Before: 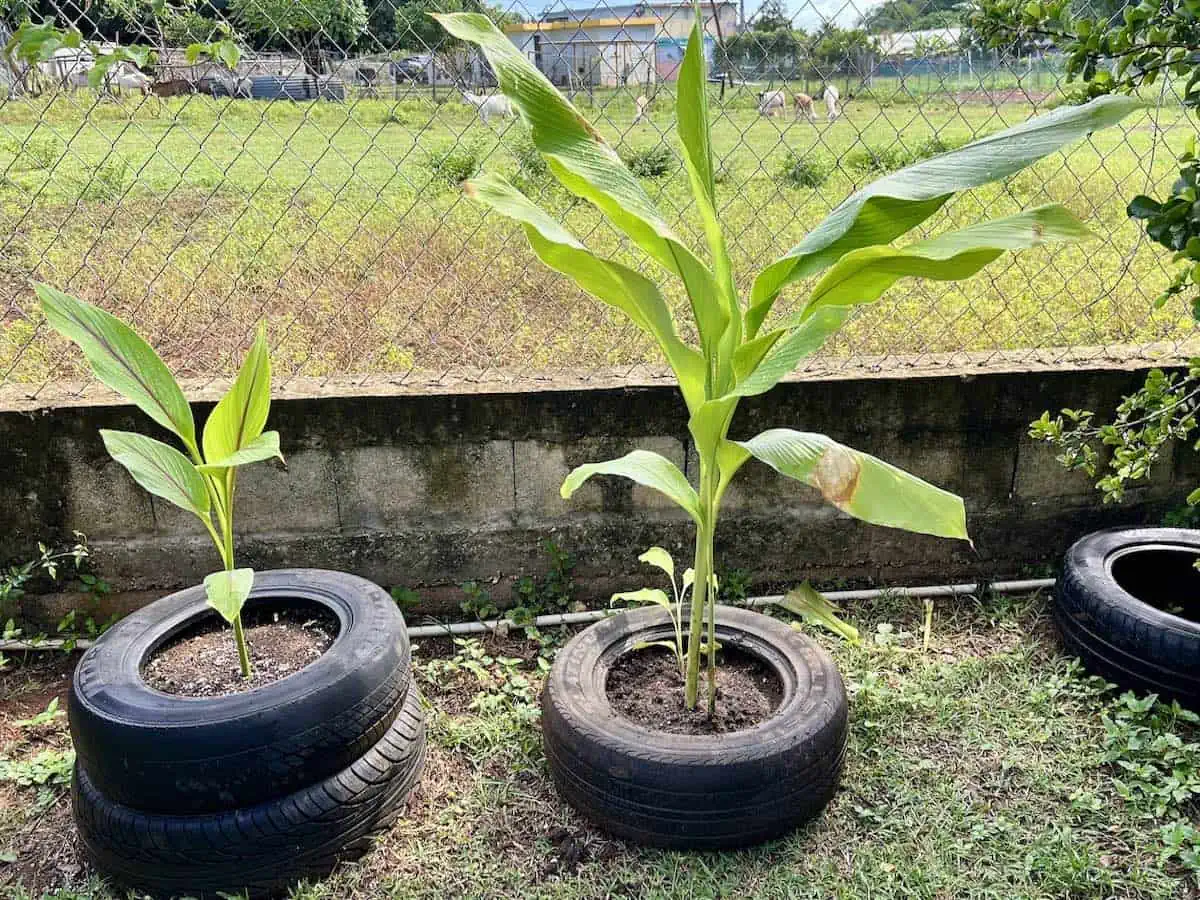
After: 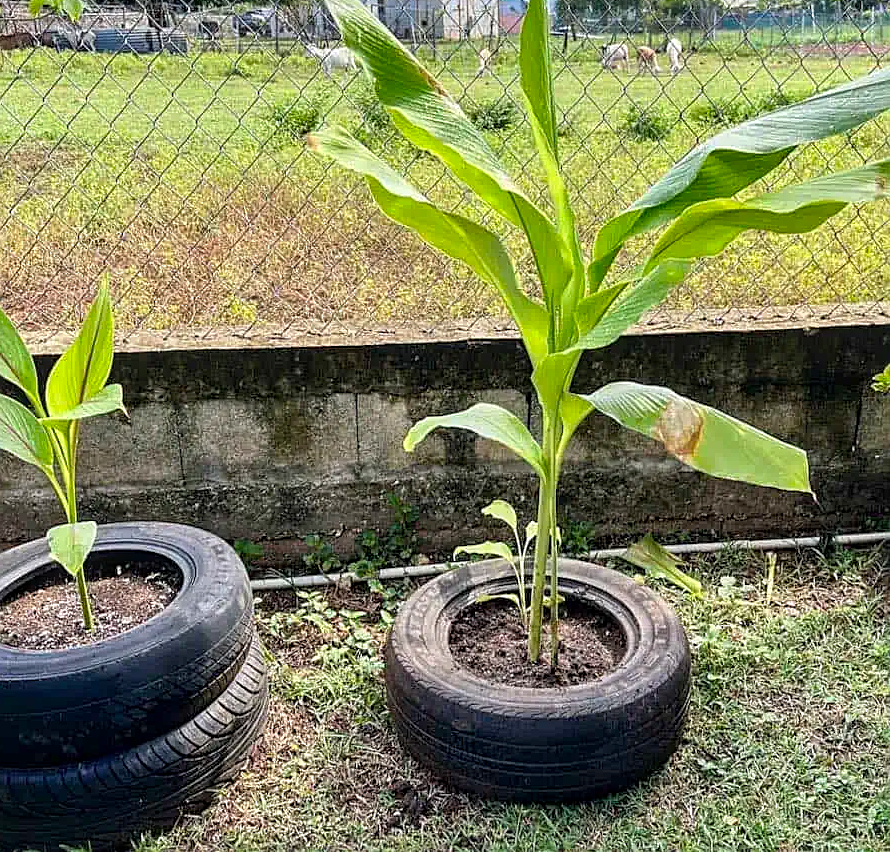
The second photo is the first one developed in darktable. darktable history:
exposure: black level correction 0.001, compensate highlight preservation false
crop and rotate: left 13.15%, top 5.251%, right 12.609%
local contrast: on, module defaults
sharpen: on, module defaults
